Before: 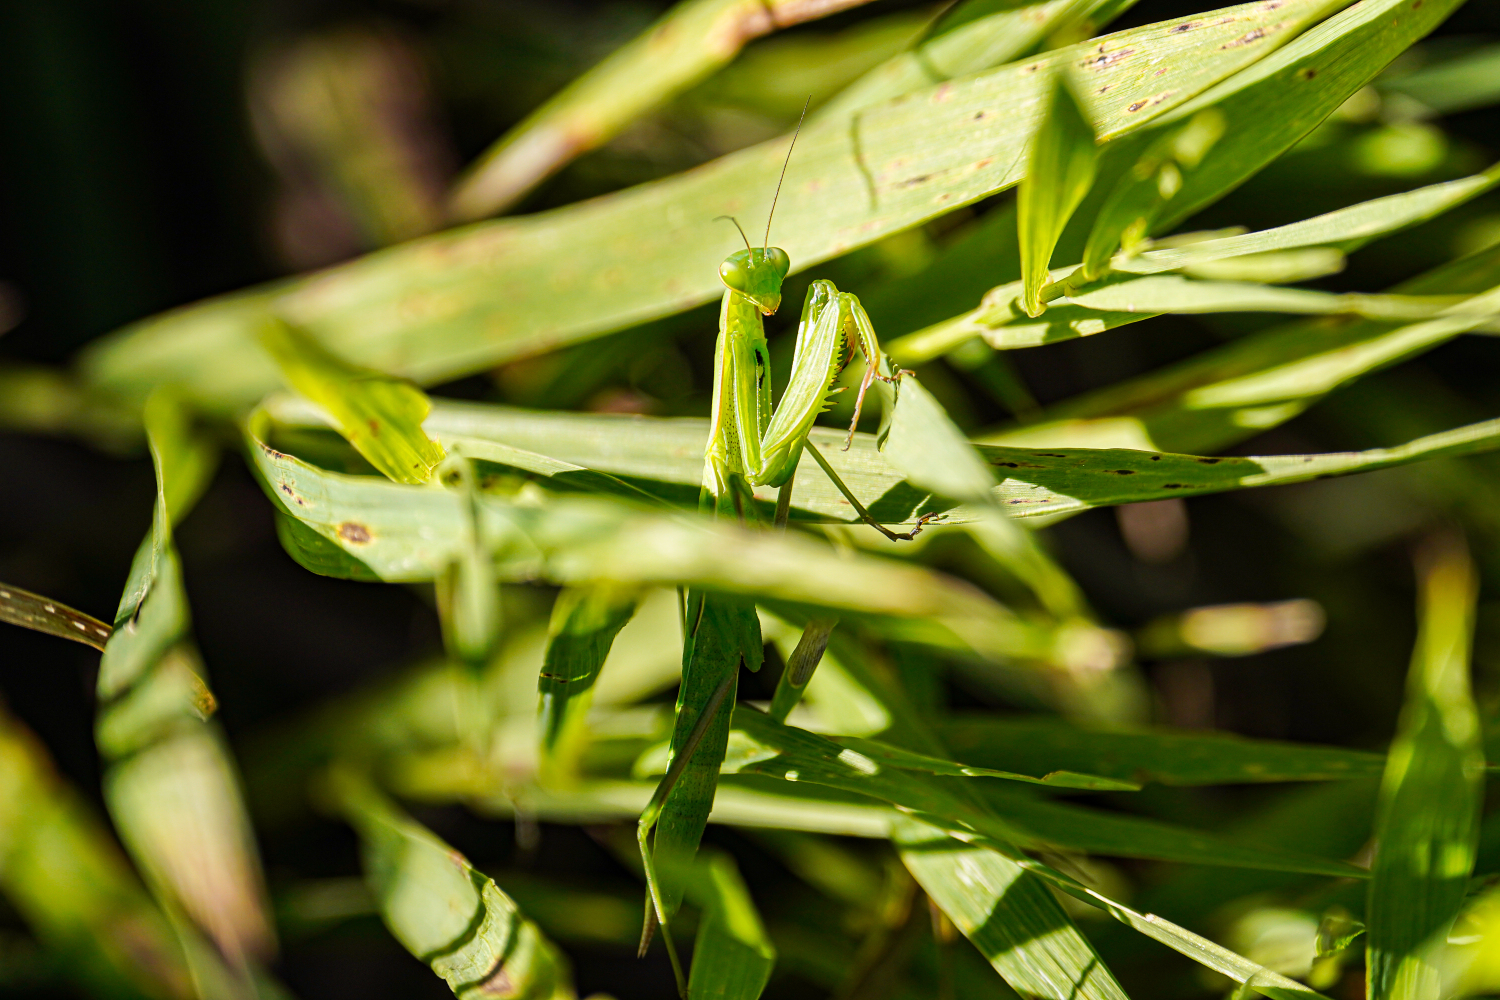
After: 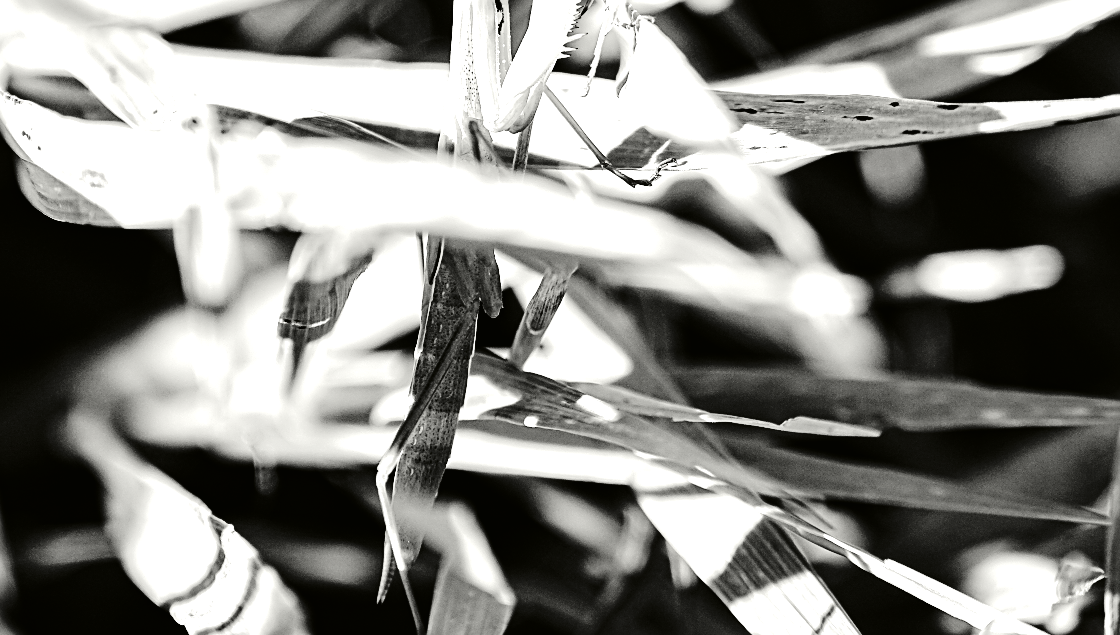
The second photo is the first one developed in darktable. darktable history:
exposure: black level correction 0, exposure 1.462 EV, compensate exposure bias true, compensate highlight preservation false
crop and rotate: left 17.461%, top 35.43%, right 7.87%, bottom 1.044%
tone equalizer: -7 EV 0.163 EV, -6 EV 0.604 EV, -5 EV 1.15 EV, -4 EV 1.35 EV, -3 EV 1.13 EV, -2 EV 0.6 EV, -1 EV 0.153 EV, edges refinement/feathering 500, mask exposure compensation -1.57 EV, preserve details no
sharpen: on, module defaults
tone curve: curves: ch0 [(0, 0.006) (0.184, 0.117) (0.405, 0.46) (0.456, 0.528) (0.634, 0.728) (0.877, 0.89) (0.984, 0.935)]; ch1 [(0, 0) (0.443, 0.43) (0.492, 0.489) (0.566, 0.579) (0.595, 0.625) (0.608, 0.667) (0.65, 0.729) (1, 1)]; ch2 [(0, 0) (0.33, 0.301) (0.421, 0.443) (0.447, 0.489) (0.492, 0.498) (0.537, 0.583) (0.586, 0.591) (0.663, 0.686) (1, 1)], color space Lab, independent channels, preserve colors none
contrast brightness saturation: contrast -0.036, brightness -0.607, saturation -0.995
